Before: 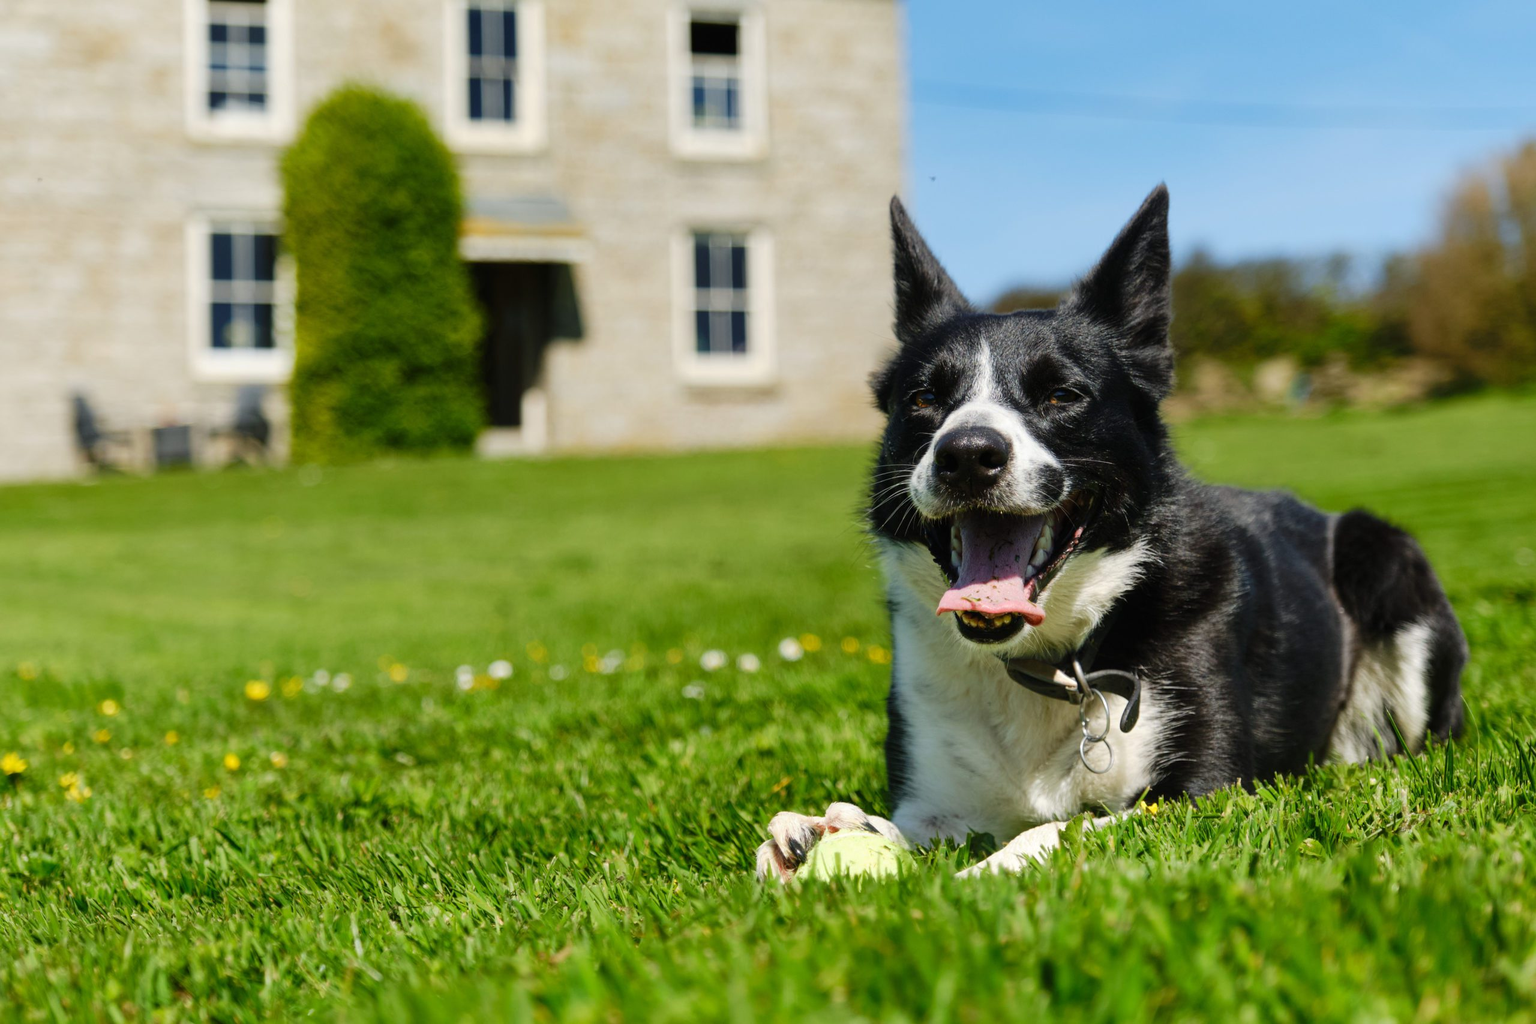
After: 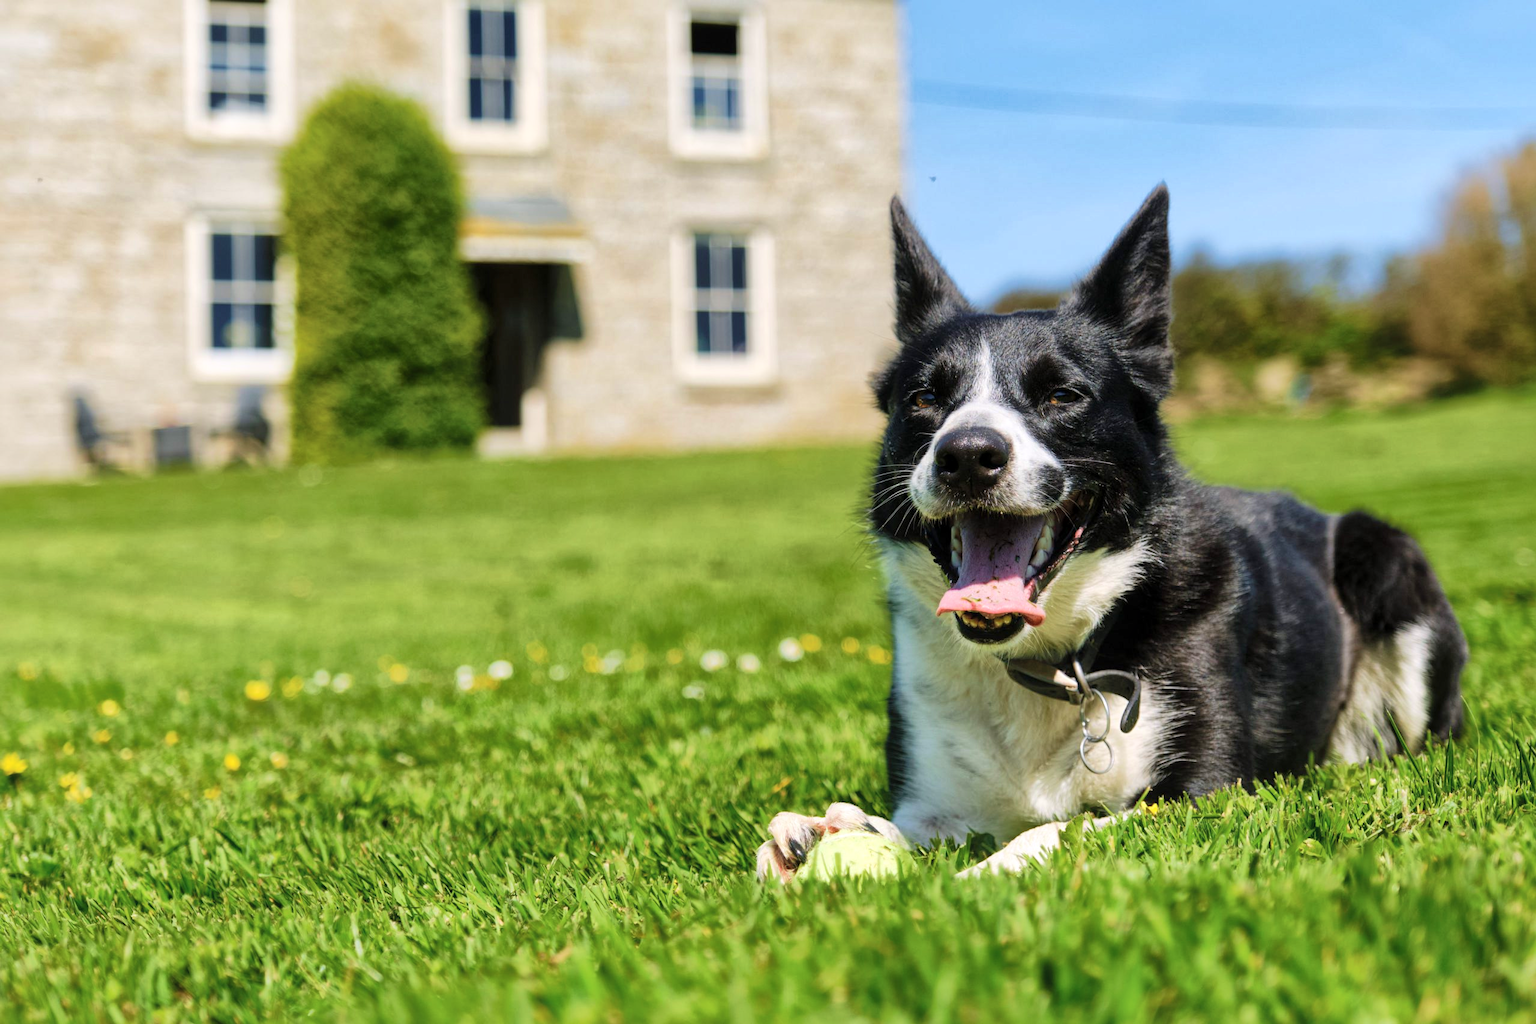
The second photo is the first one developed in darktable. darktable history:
velvia: on, module defaults
white balance: red 1.009, blue 1.027
global tonemap: drago (1, 100), detail 1
